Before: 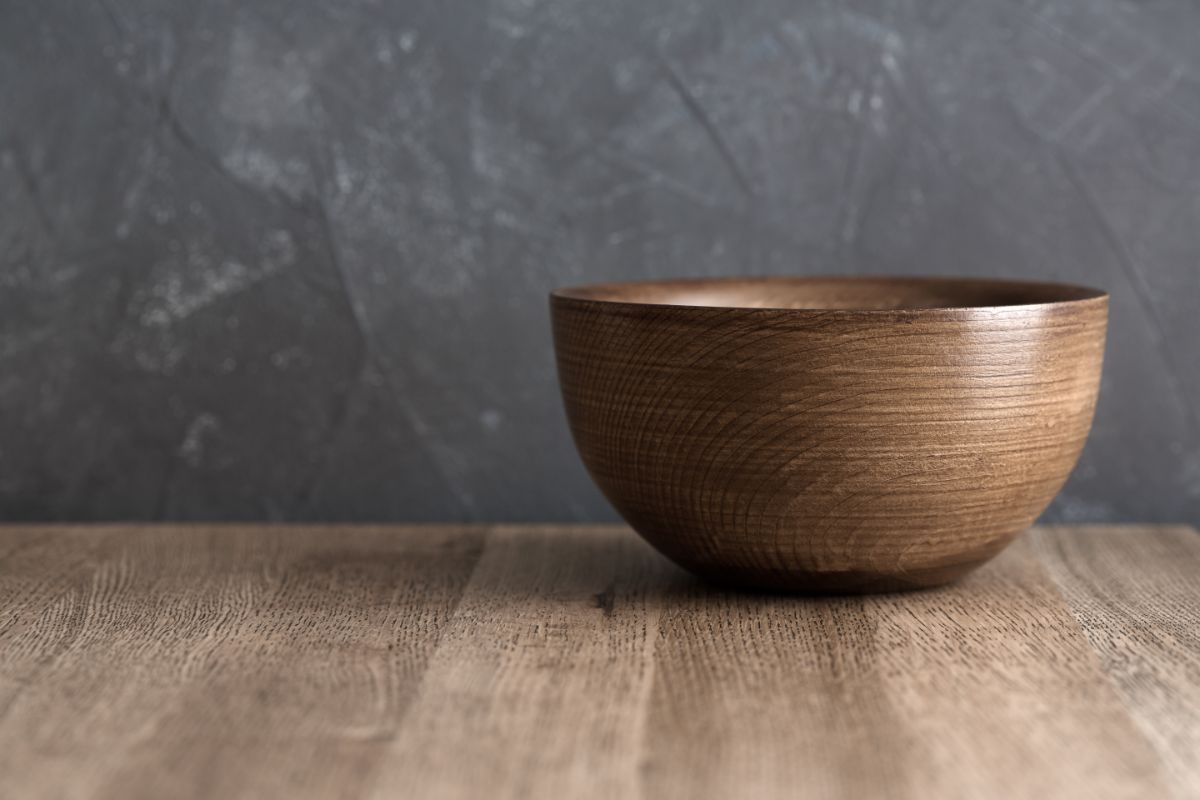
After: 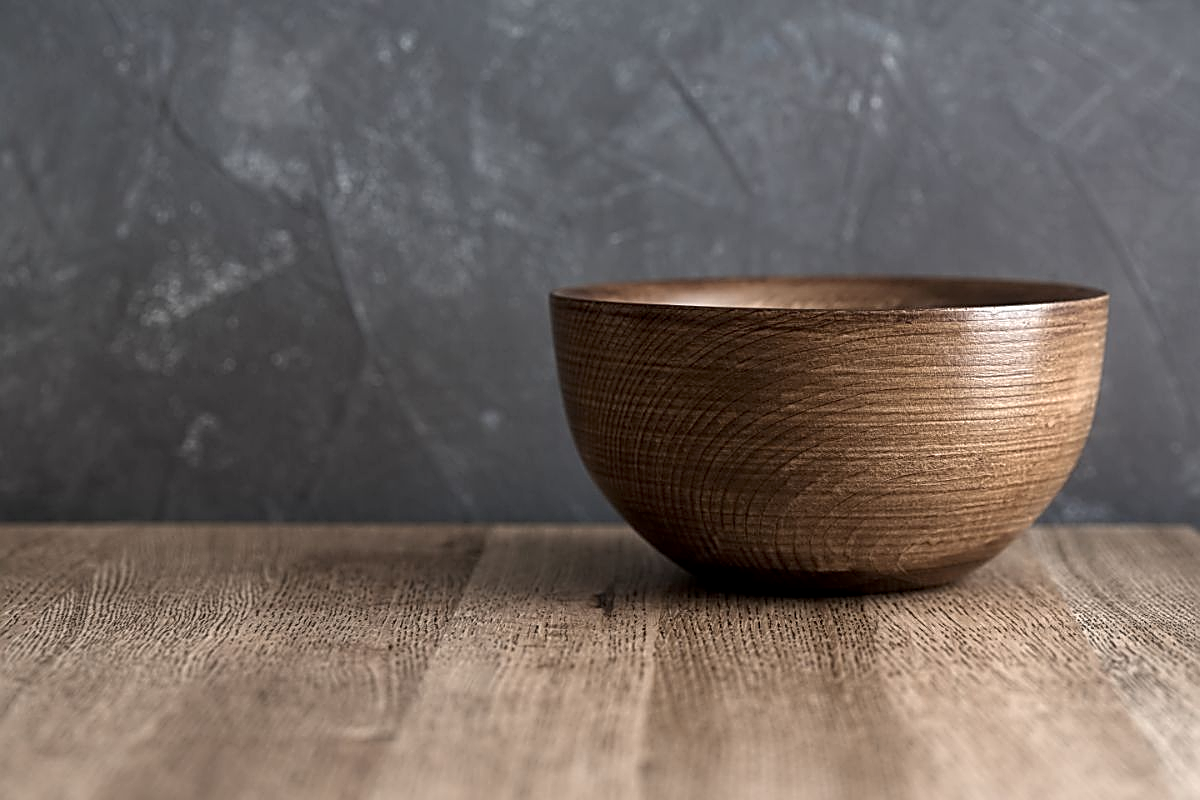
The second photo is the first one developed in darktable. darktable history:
sharpen: amount 1
local contrast: on, module defaults
